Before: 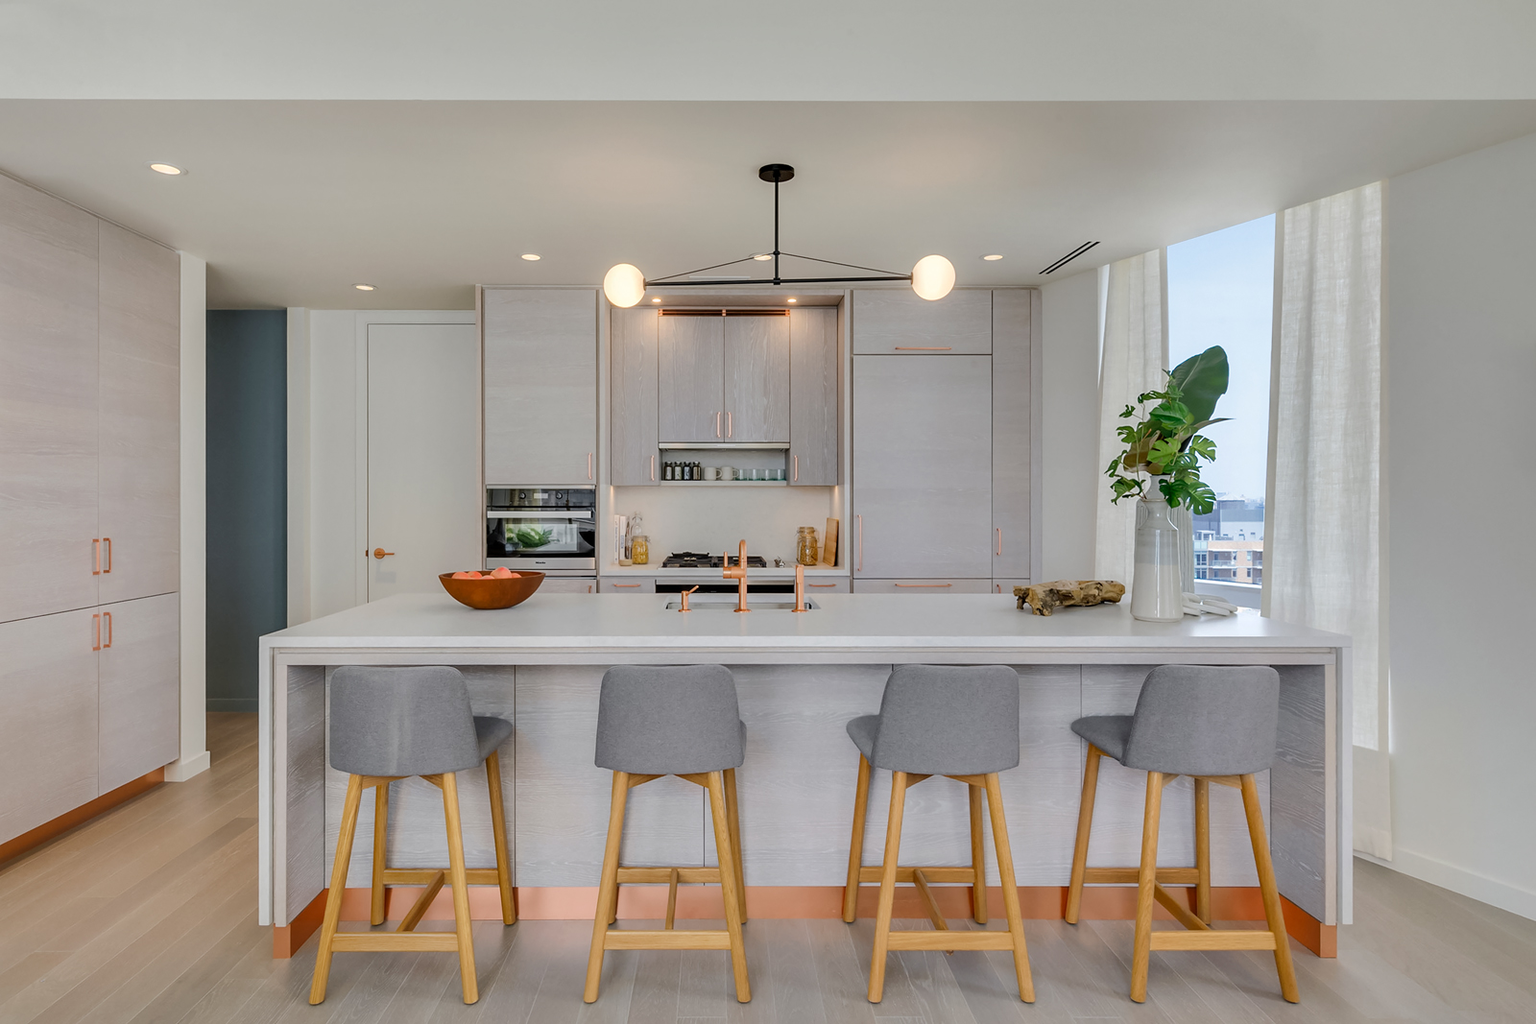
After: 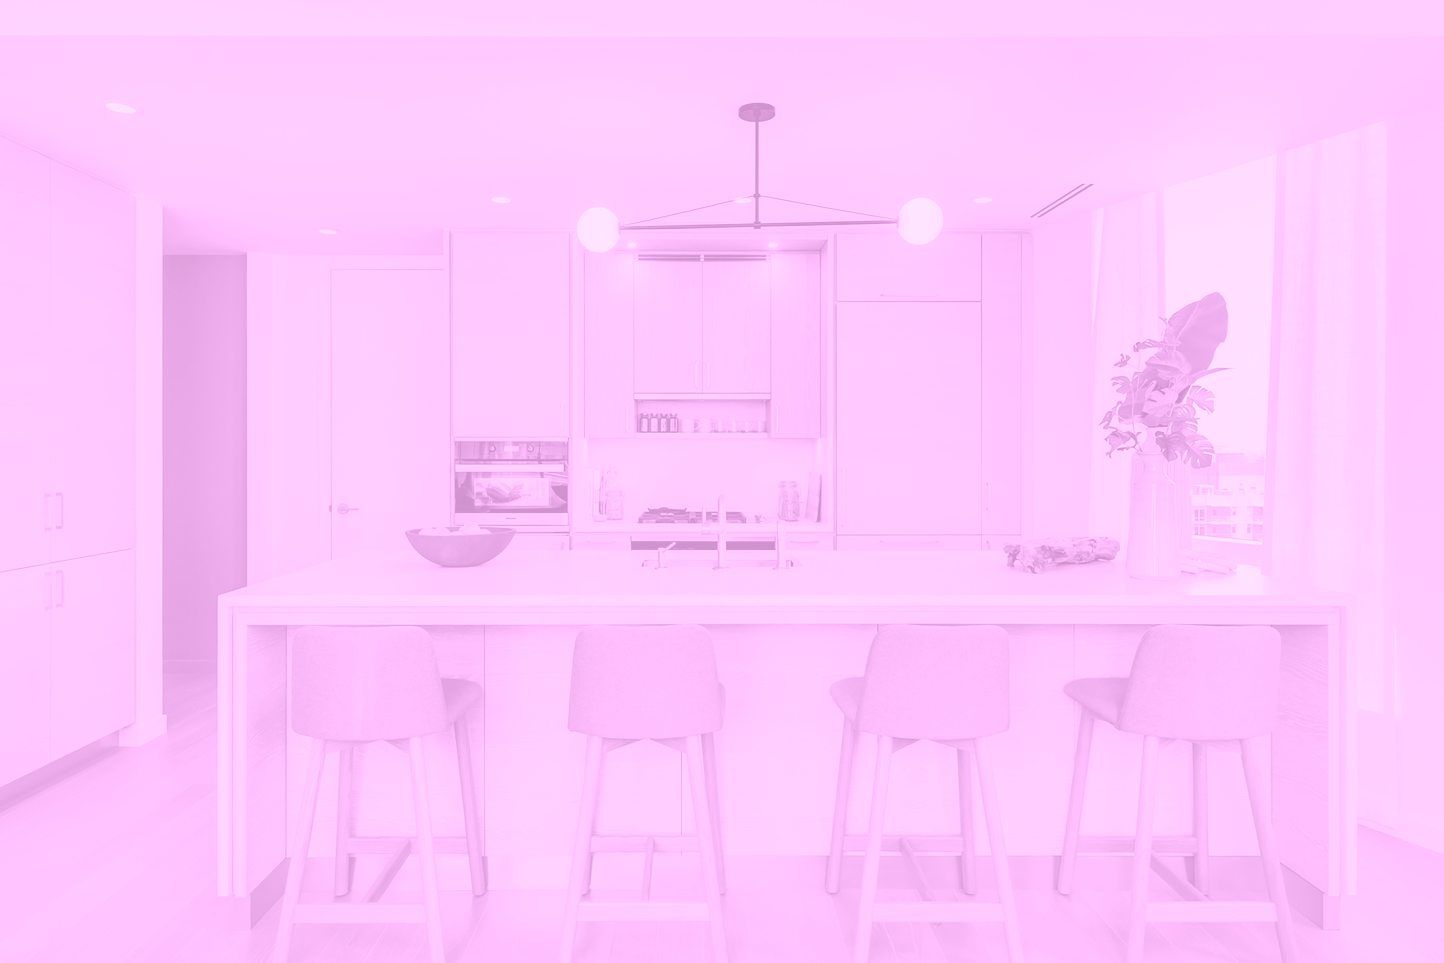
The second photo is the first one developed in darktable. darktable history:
colorize: hue 331.2°, saturation 75%, source mix 30.28%, lightness 70.52%, version 1
crop: left 3.305%, top 6.436%, right 6.389%, bottom 3.258%
